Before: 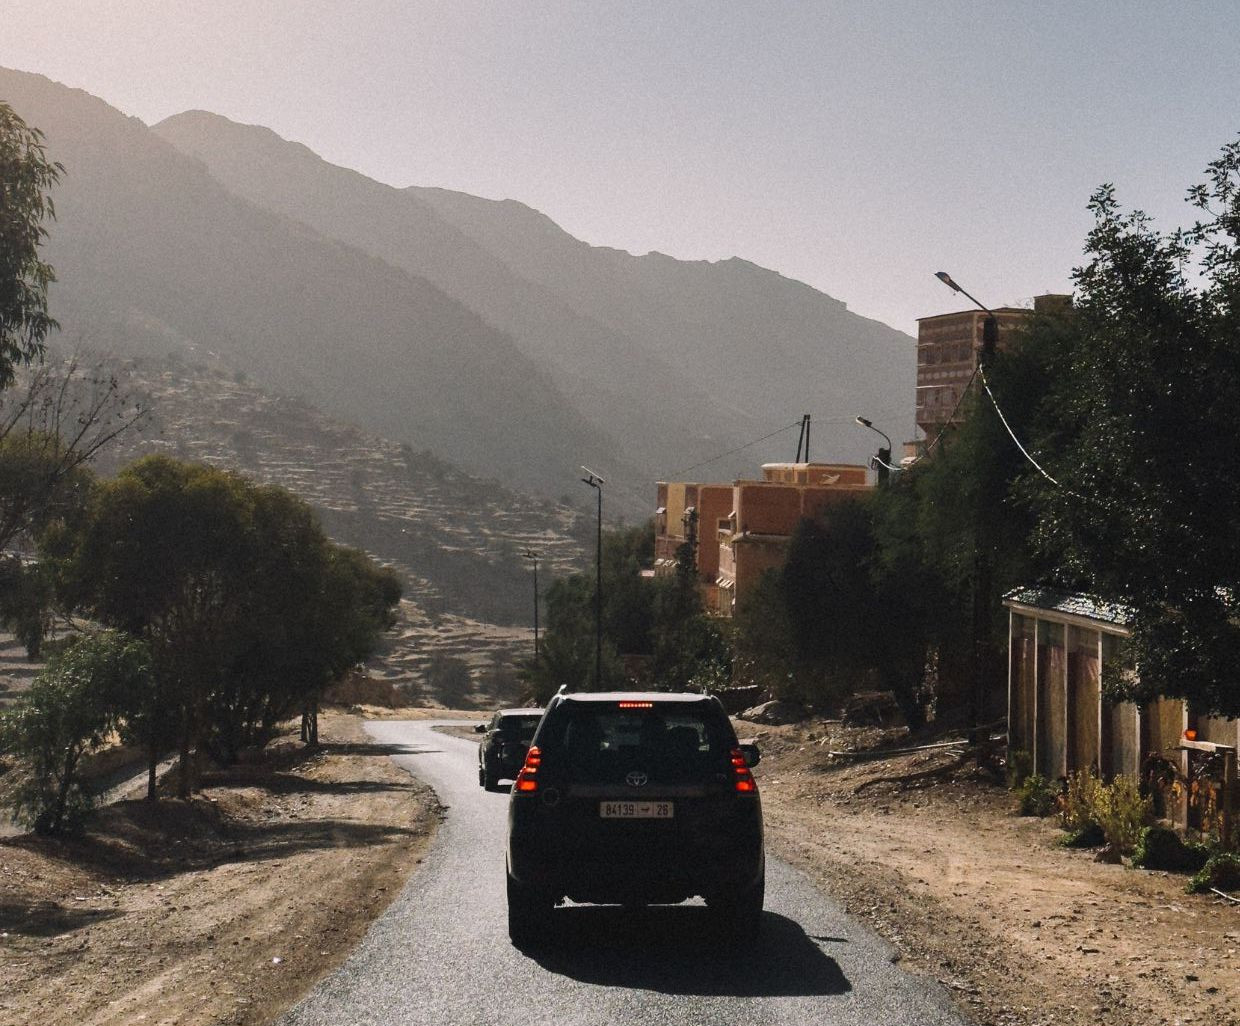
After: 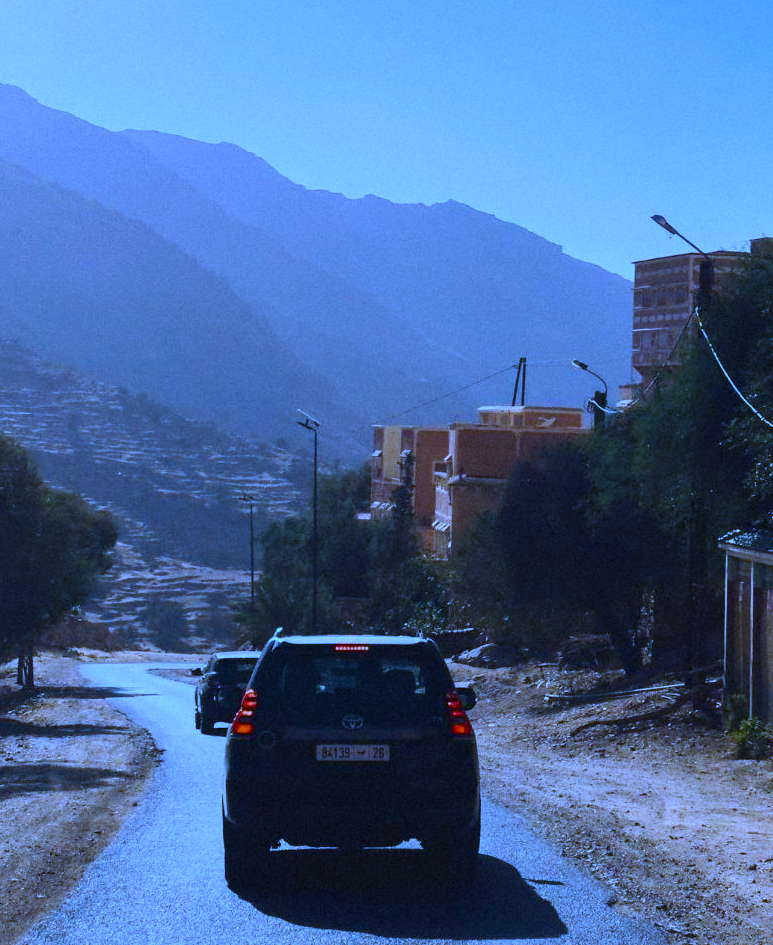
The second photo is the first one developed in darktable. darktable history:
crop and rotate: left 22.918%, top 5.629%, right 14.711%, bottom 2.247%
color balance rgb: linear chroma grading › global chroma 15%, perceptual saturation grading › global saturation 30%
white balance: red 0.766, blue 1.537
